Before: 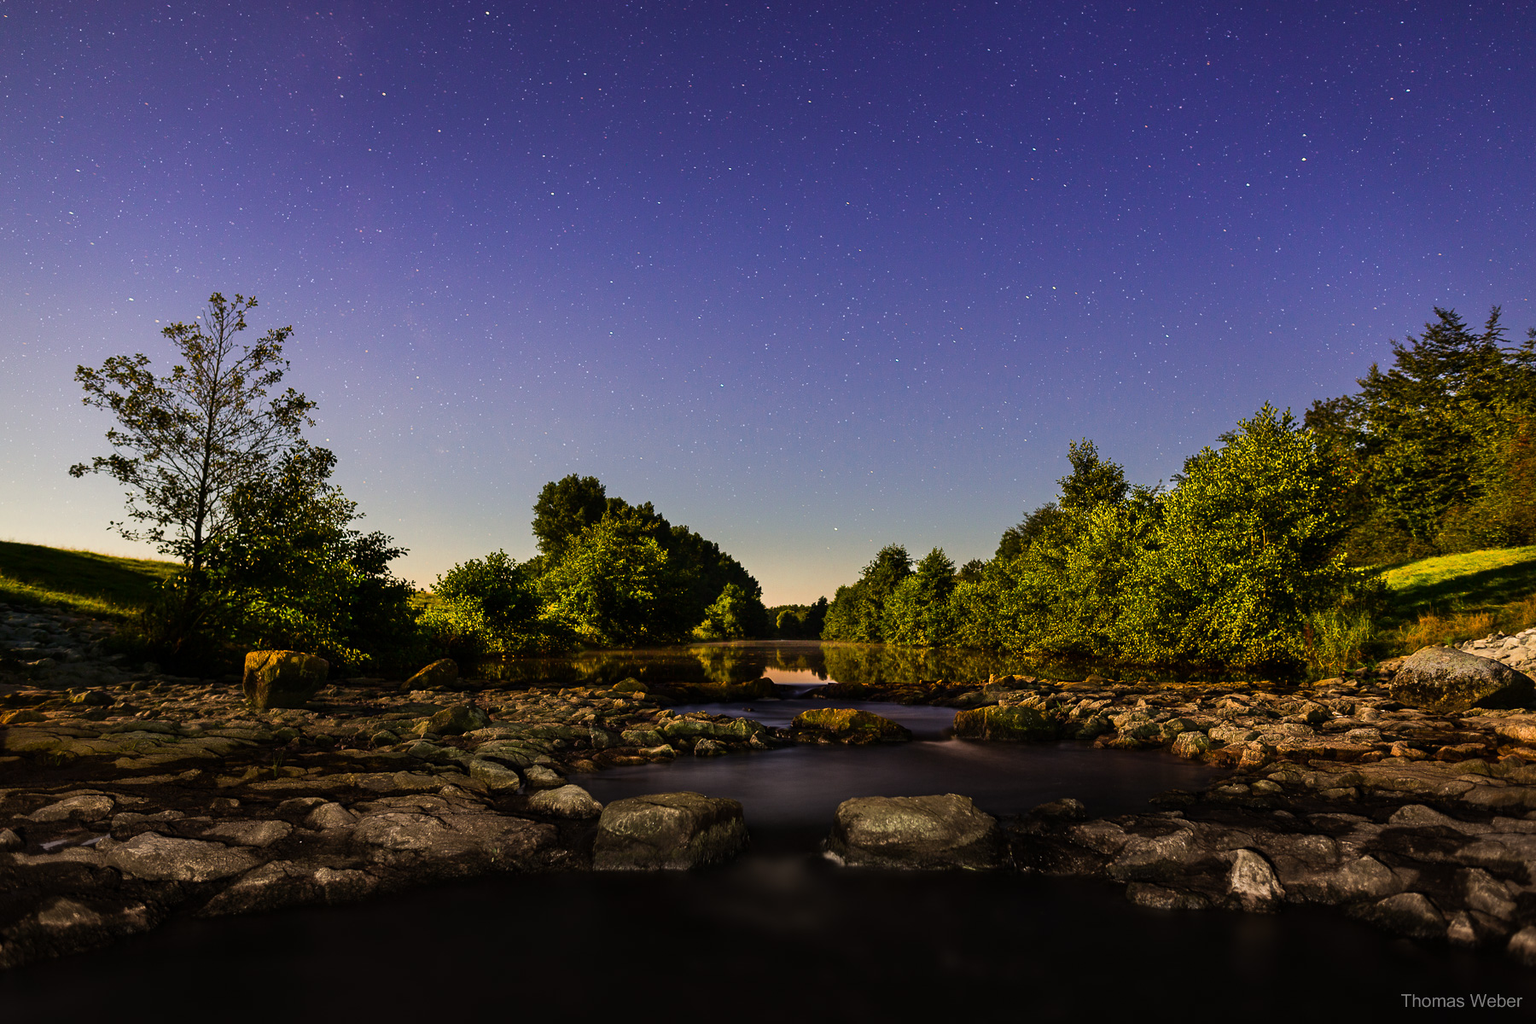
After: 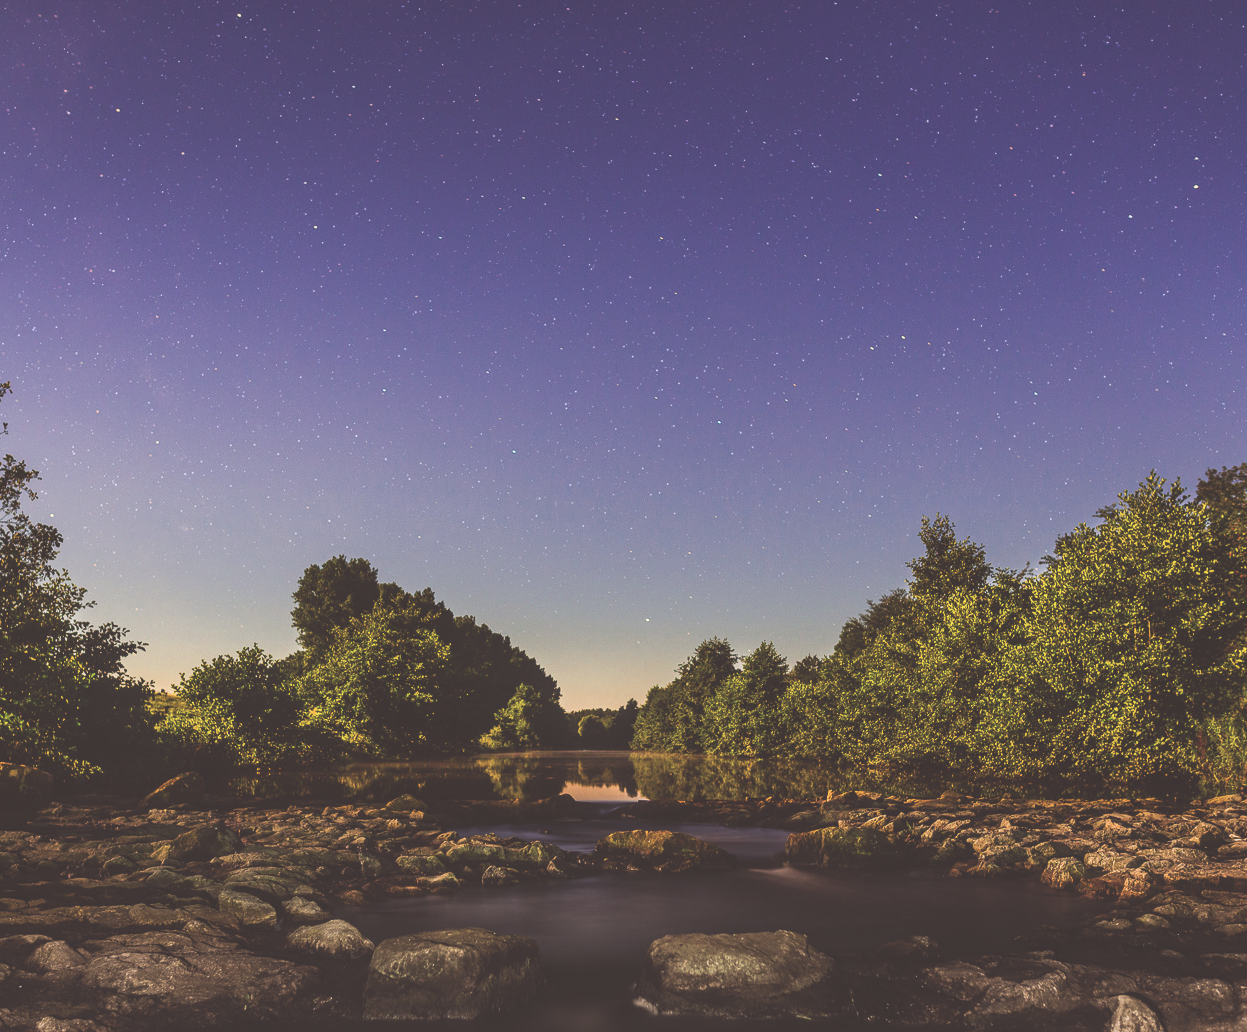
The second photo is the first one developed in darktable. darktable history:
exposure: black level correction -0.041, exposure 0.064 EV, compensate highlight preservation false
crop: left 18.479%, right 12.2%, bottom 13.971%
contrast brightness saturation: contrast -0.08, brightness -0.04, saturation -0.11
tone equalizer: on, module defaults
local contrast: on, module defaults
color balance: mode lift, gamma, gain (sRGB), lift [1, 1.049, 1, 1]
